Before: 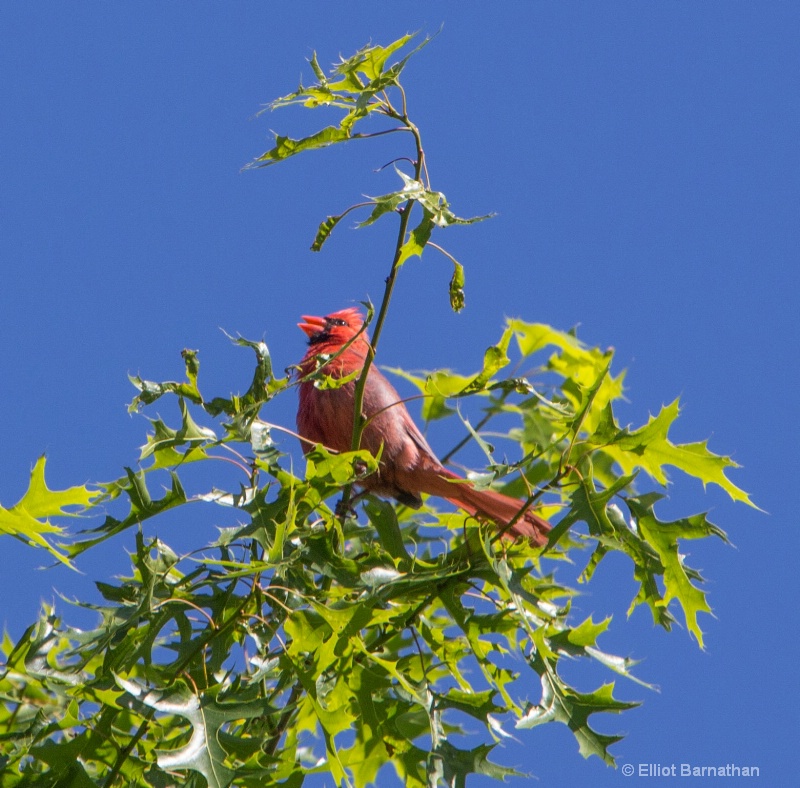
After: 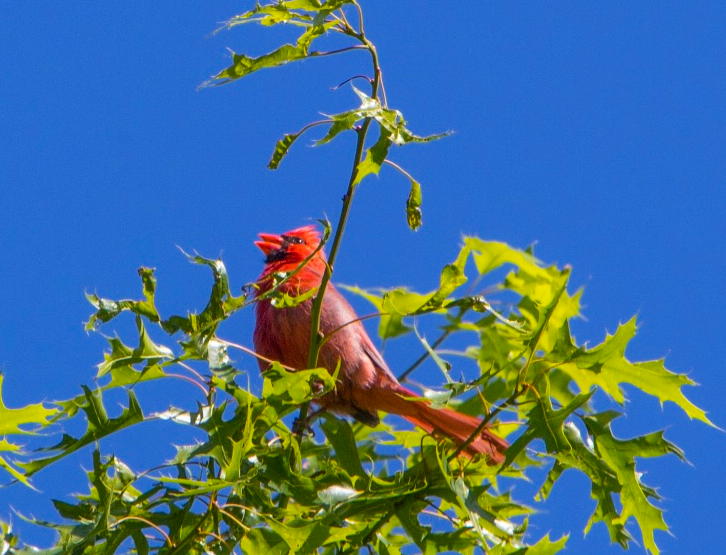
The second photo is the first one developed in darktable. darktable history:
color balance rgb: perceptual saturation grading › global saturation 30.892%, global vibrance 20%
crop: left 5.482%, top 10.451%, right 3.663%, bottom 19.073%
